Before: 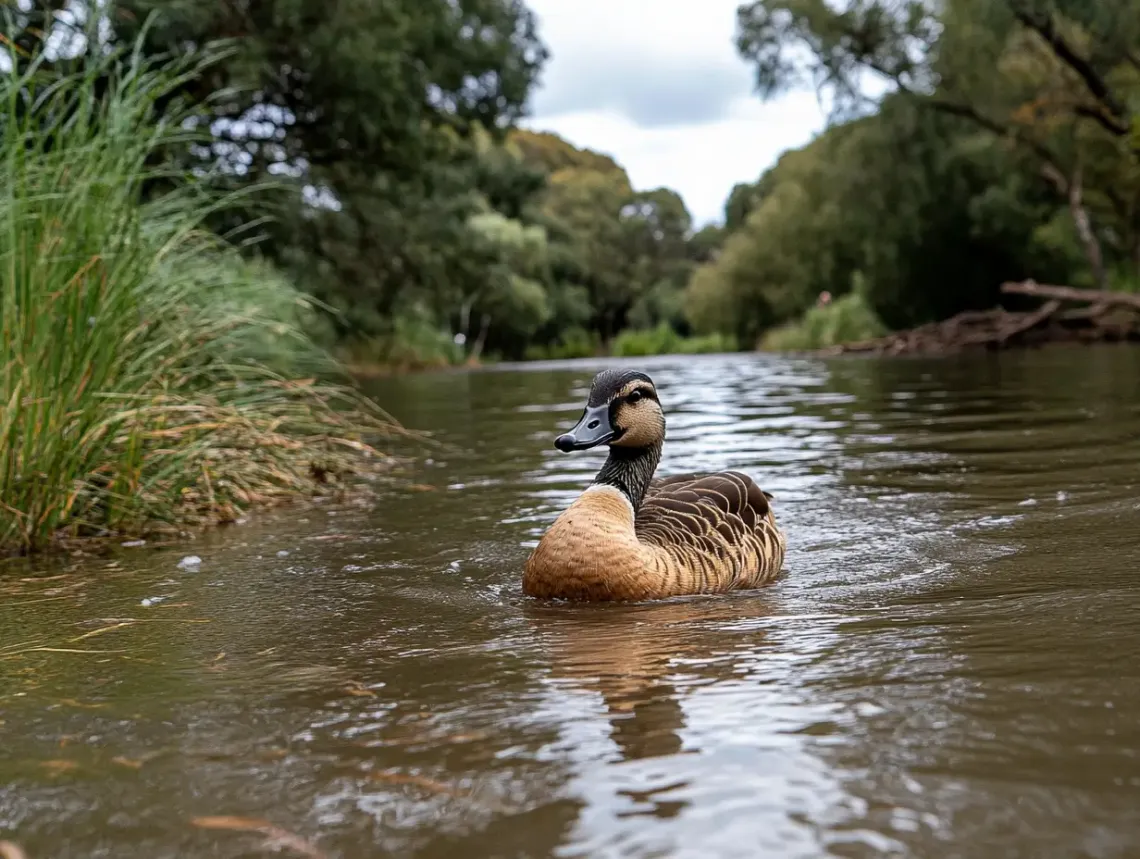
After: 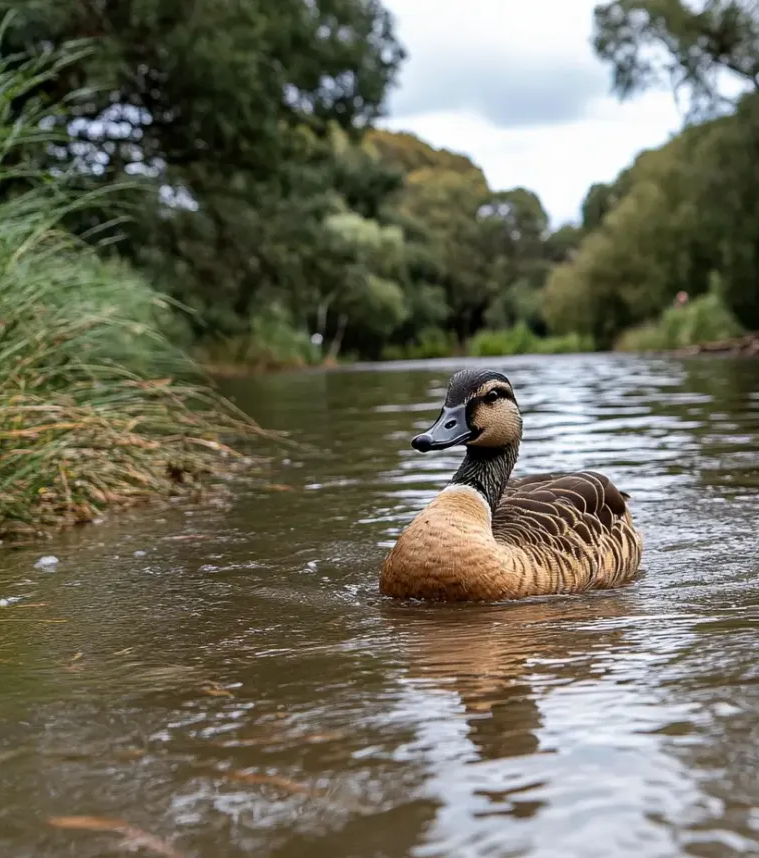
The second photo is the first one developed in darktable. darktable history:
crop and rotate: left 12.566%, right 20.851%
